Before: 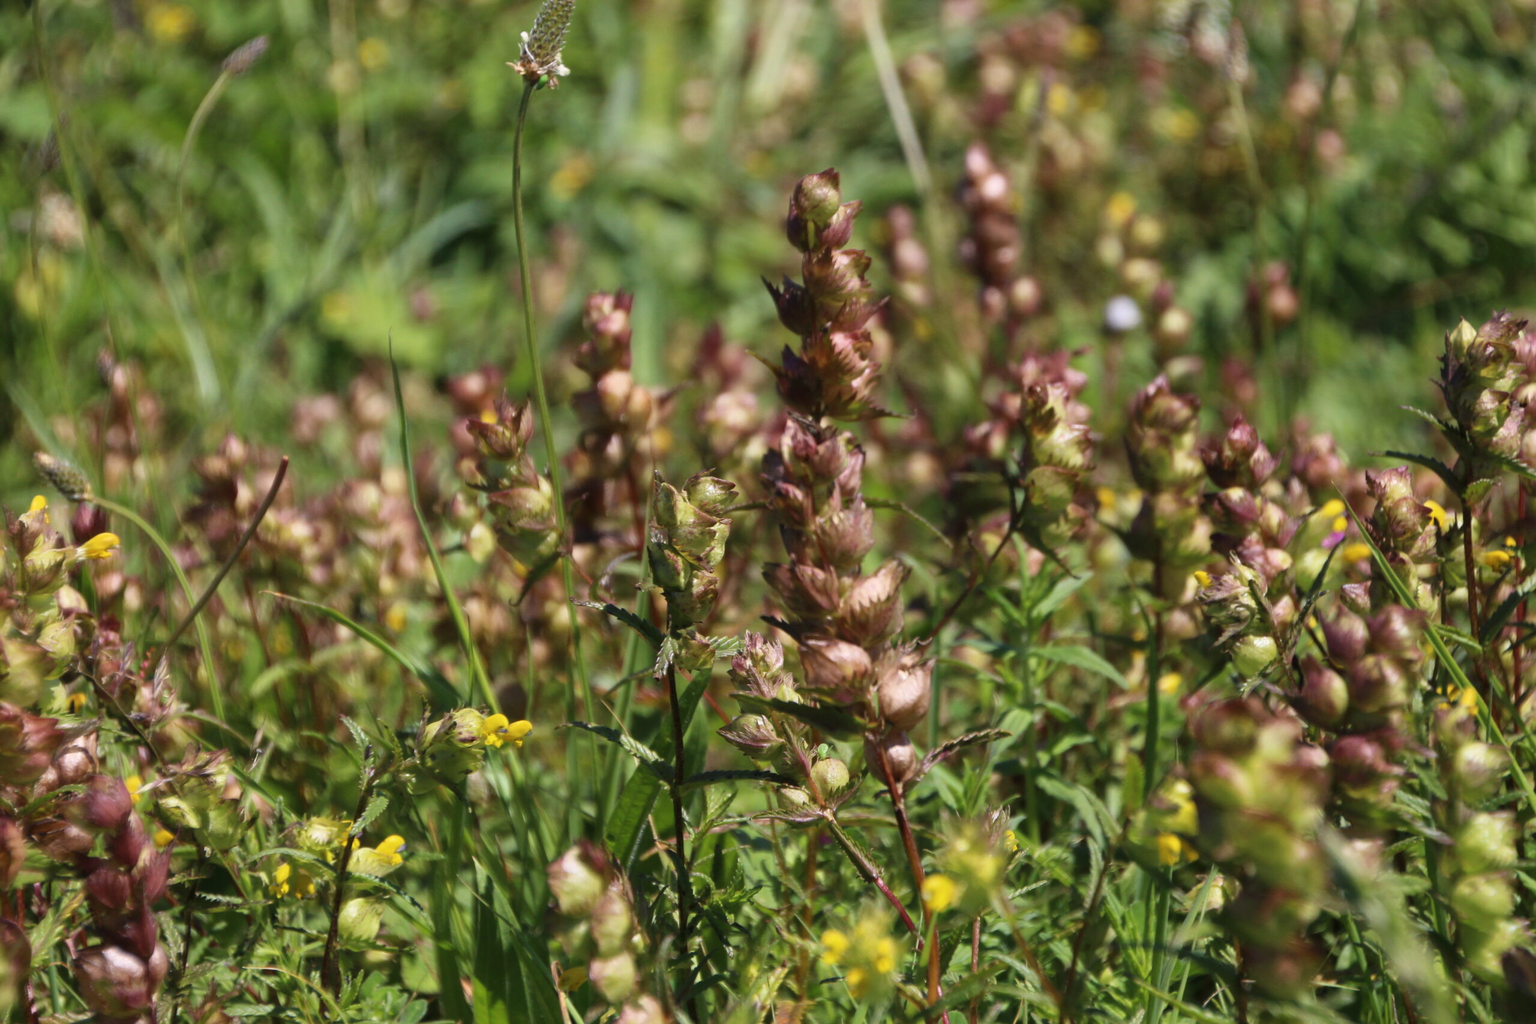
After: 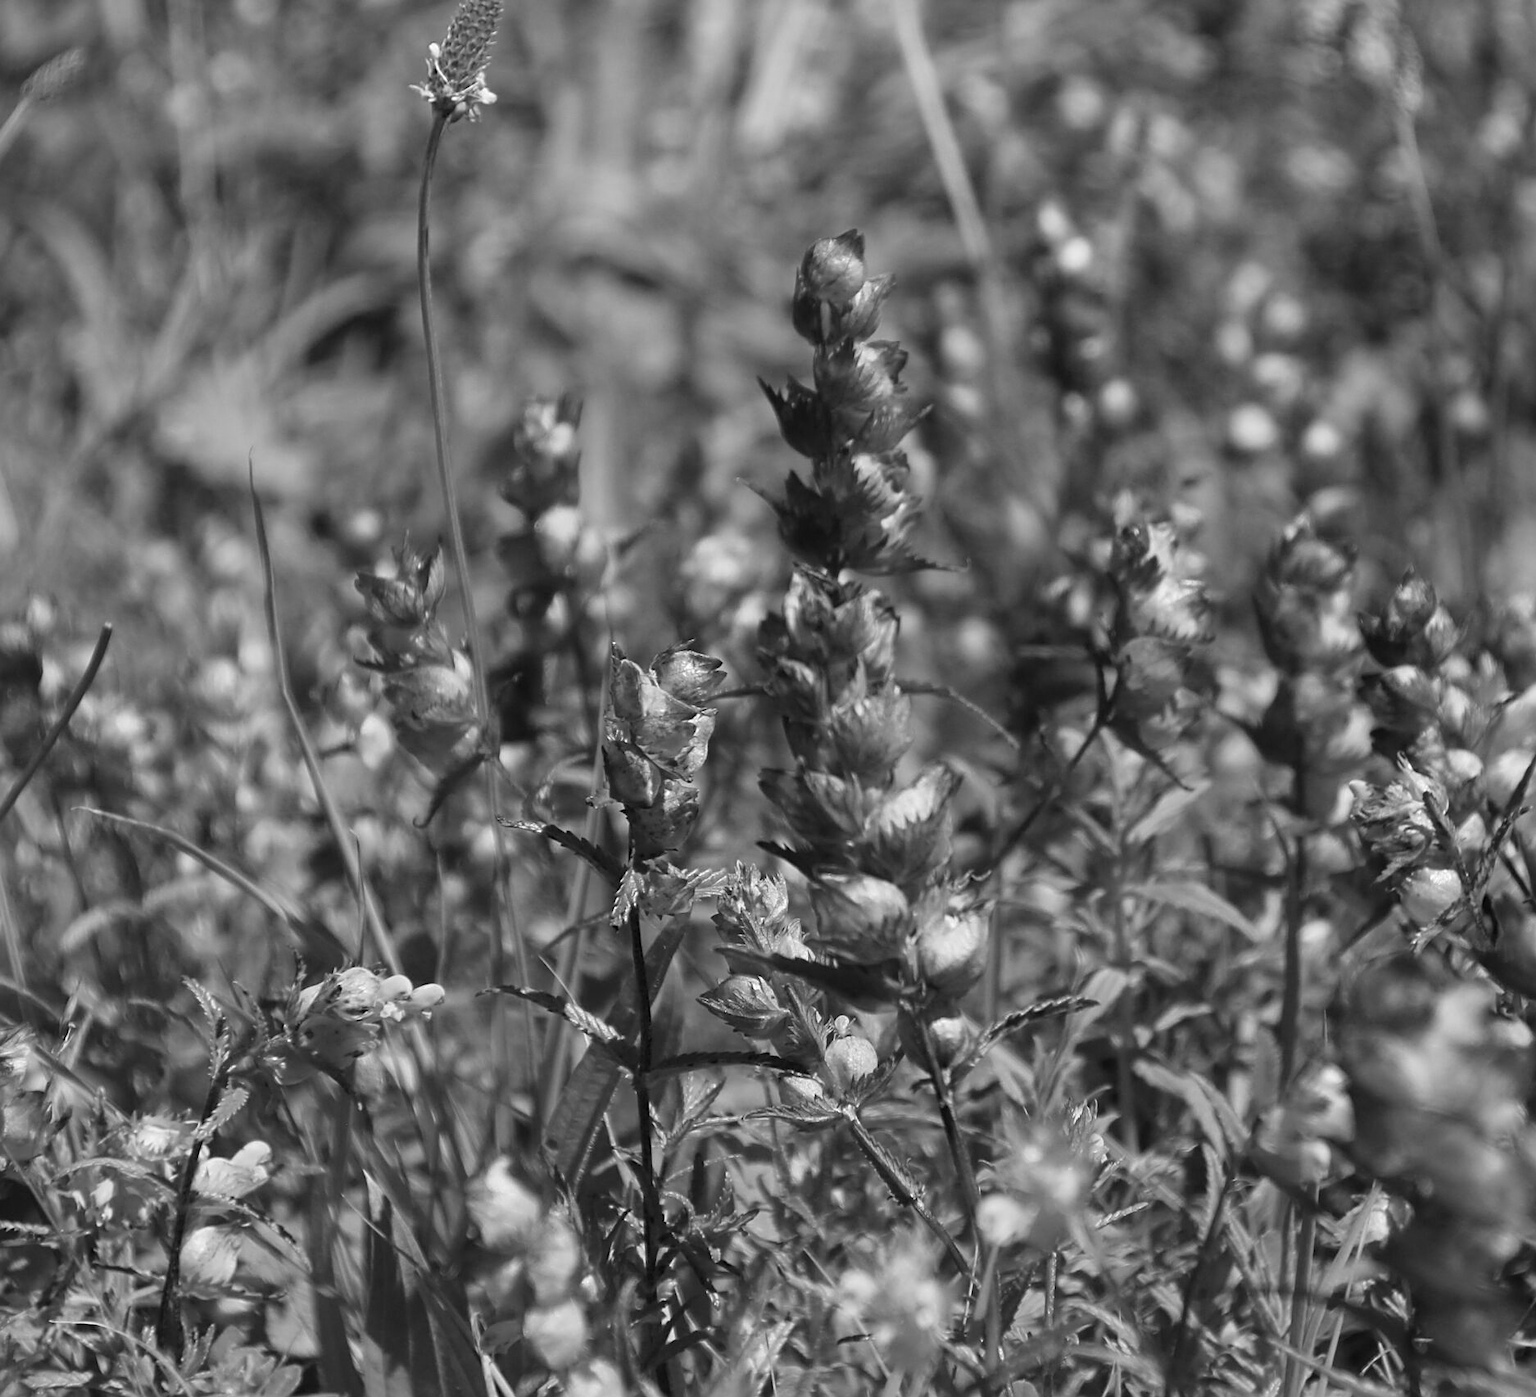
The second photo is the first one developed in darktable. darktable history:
sharpen: on, module defaults
crop: left 13.443%, right 13.31%
monochrome: a 32, b 64, size 2.3
